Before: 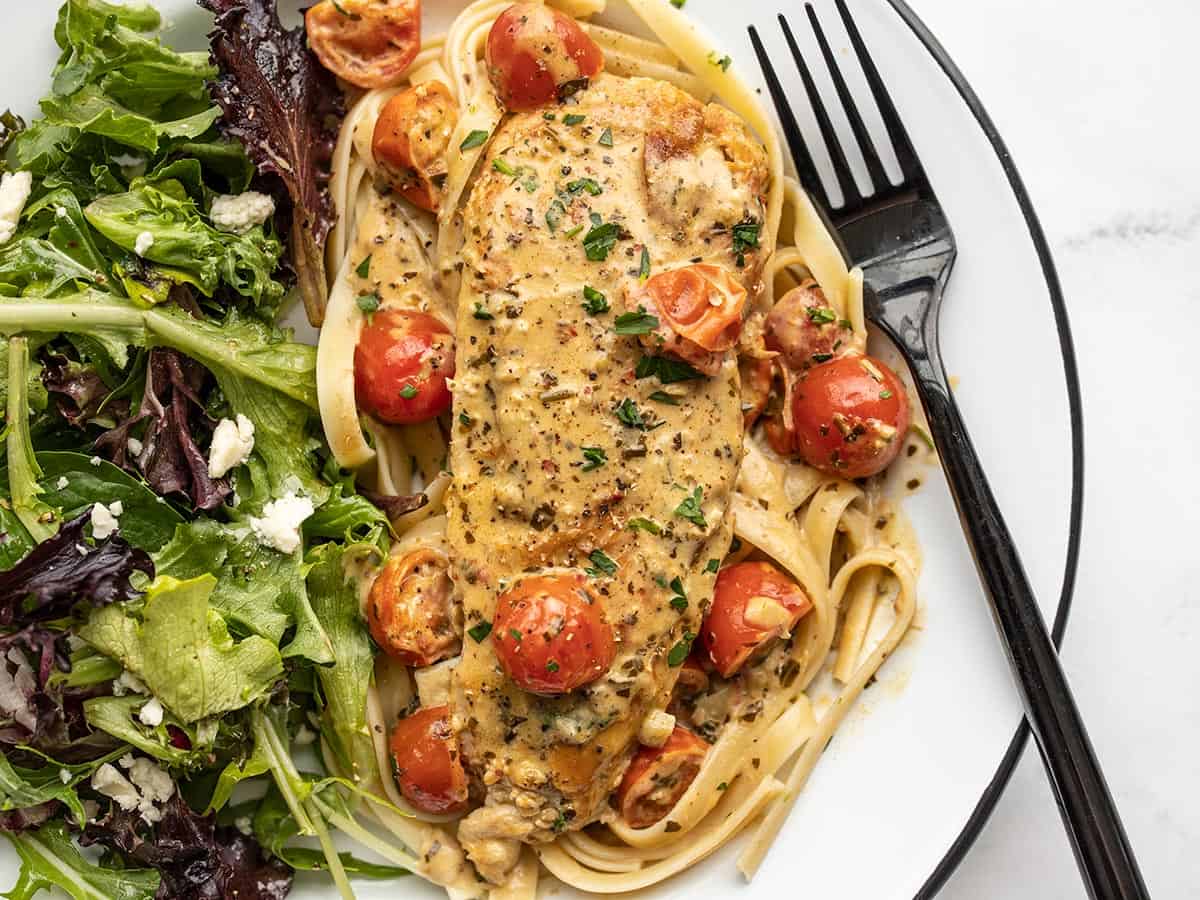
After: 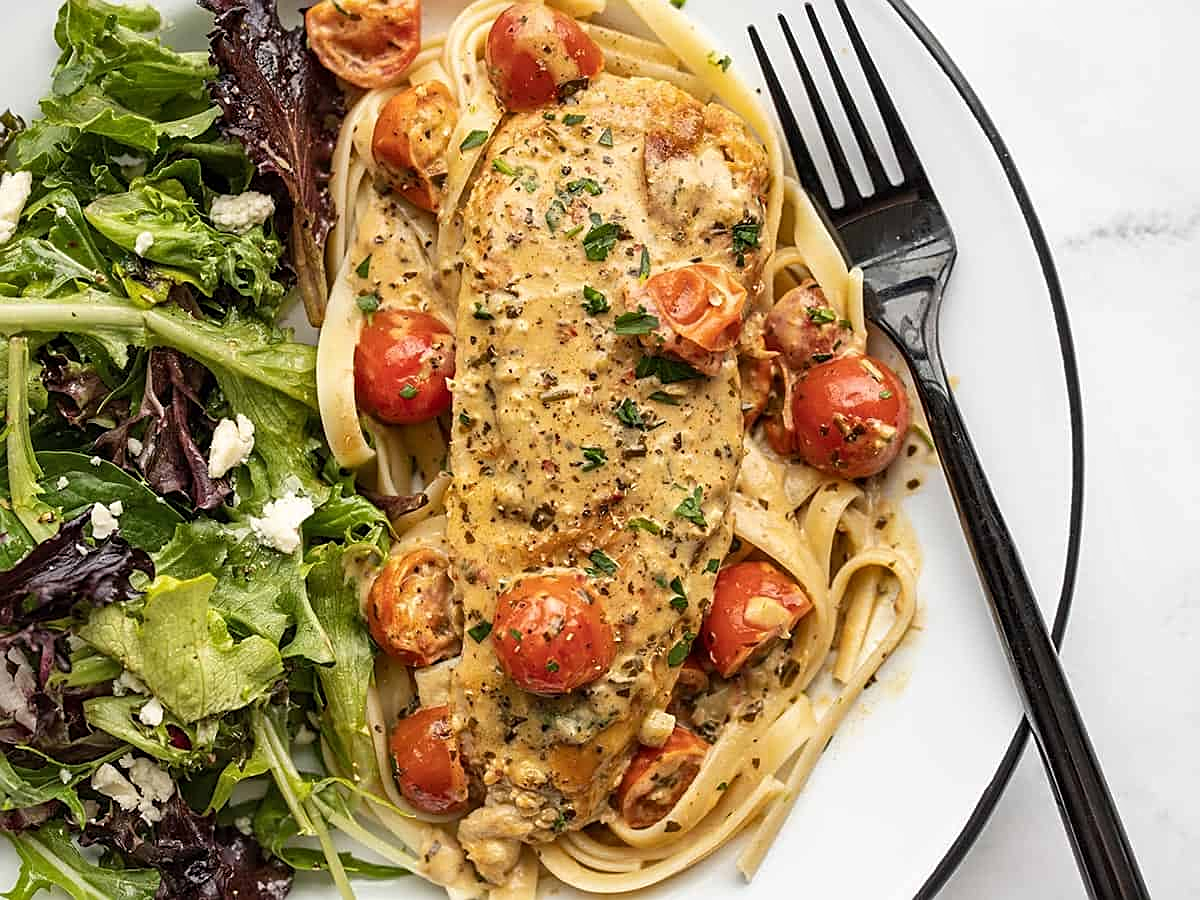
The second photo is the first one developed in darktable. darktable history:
sharpen: amount 0.46
shadows and highlights: shadows 74.85, highlights -24.03, soften with gaussian
